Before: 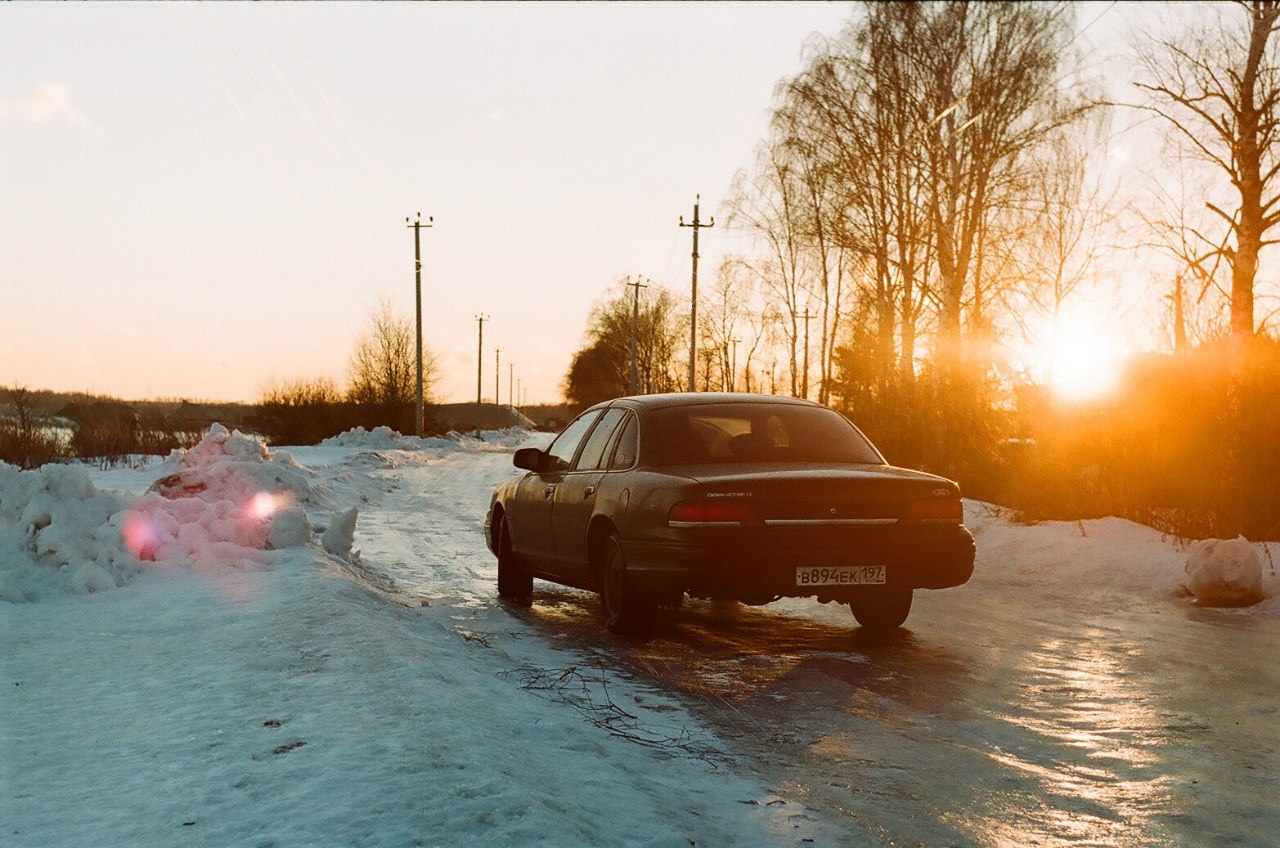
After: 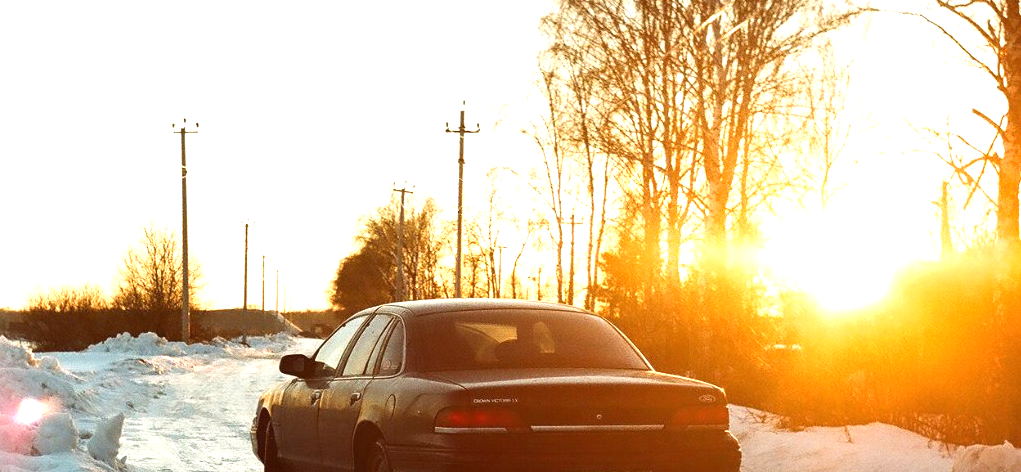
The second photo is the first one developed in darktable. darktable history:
exposure: black level correction 0, exposure 1.104 EV, compensate highlight preservation false
crop: left 18.327%, top 11.096%, right 1.894%, bottom 33.229%
